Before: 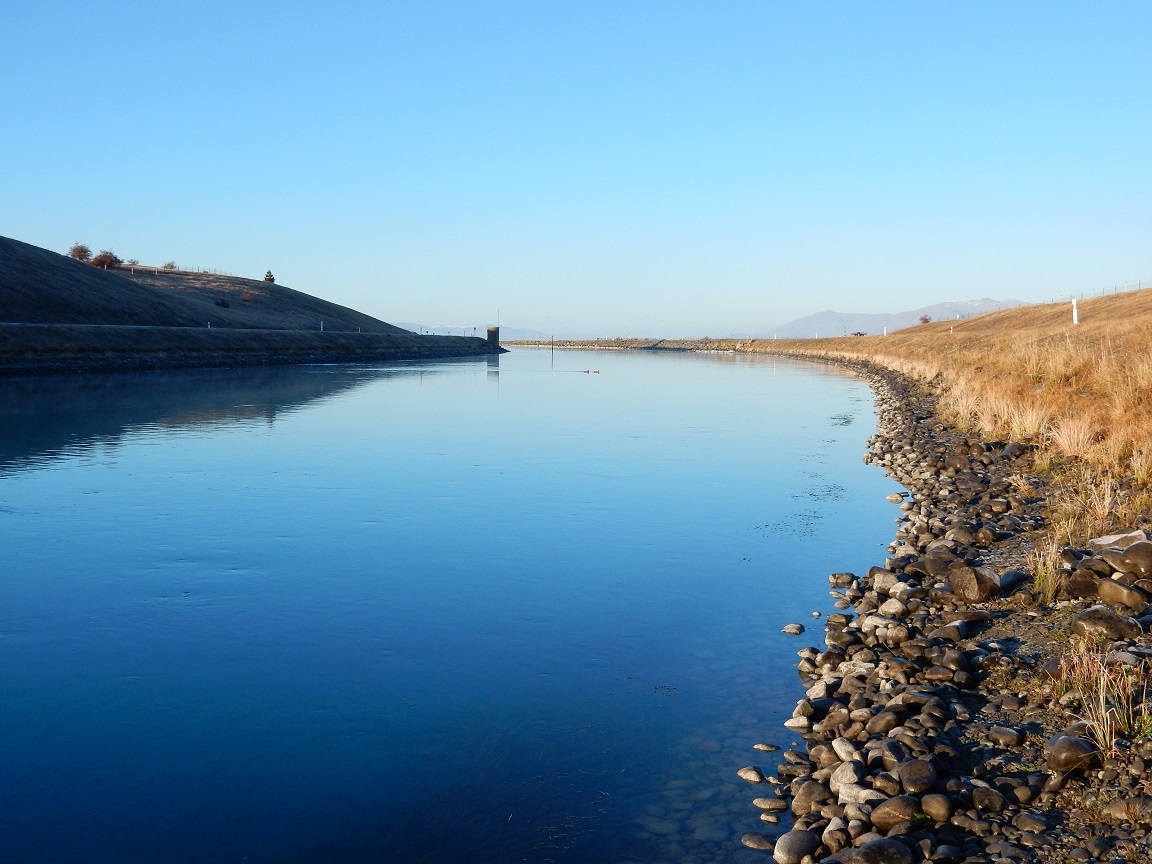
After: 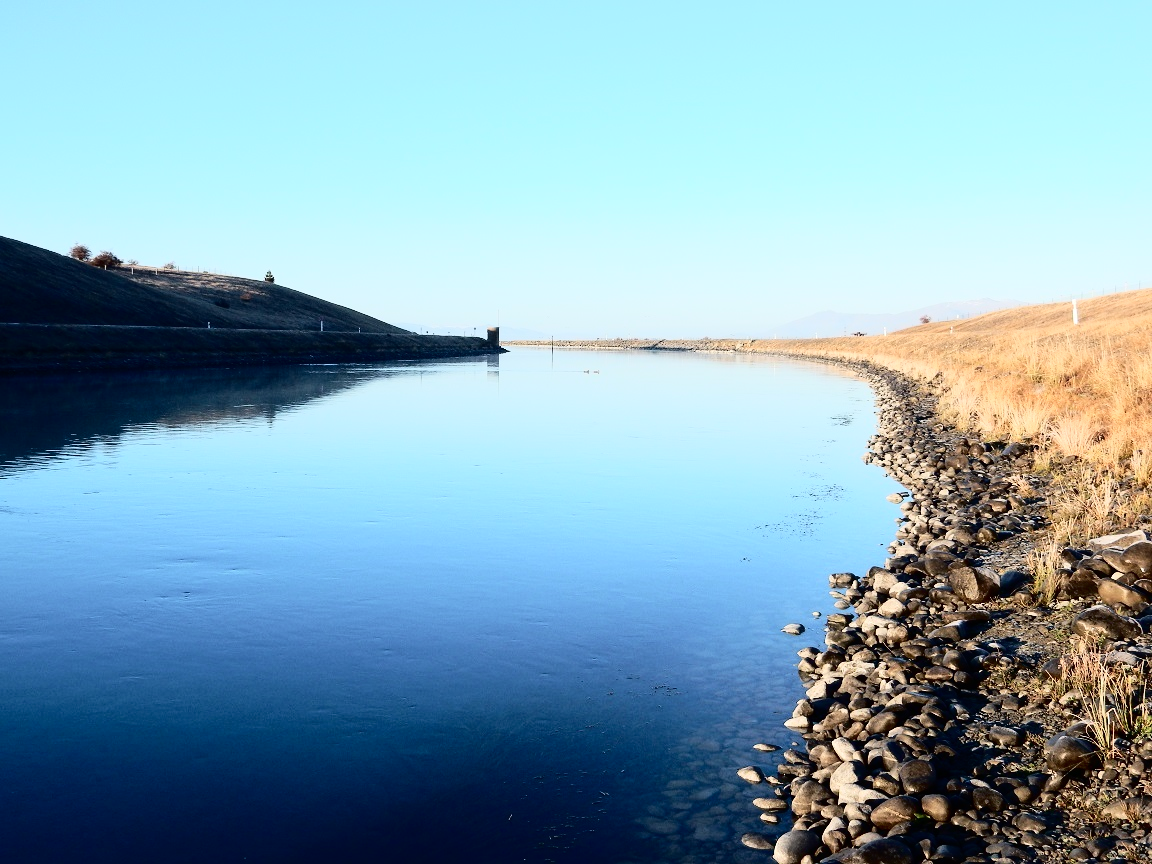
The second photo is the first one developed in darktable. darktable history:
tone curve: curves: ch0 [(0, 0) (0.003, 0.001) (0.011, 0.004) (0.025, 0.009) (0.044, 0.016) (0.069, 0.025) (0.1, 0.036) (0.136, 0.059) (0.177, 0.103) (0.224, 0.175) (0.277, 0.274) (0.335, 0.395) (0.399, 0.52) (0.468, 0.635) (0.543, 0.733) (0.623, 0.817) (0.709, 0.888) (0.801, 0.93) (0.898, 0.964) (1, 1)], color space Lab, independent channels, preserve colors none
exposure: compensate highlight preservation false
